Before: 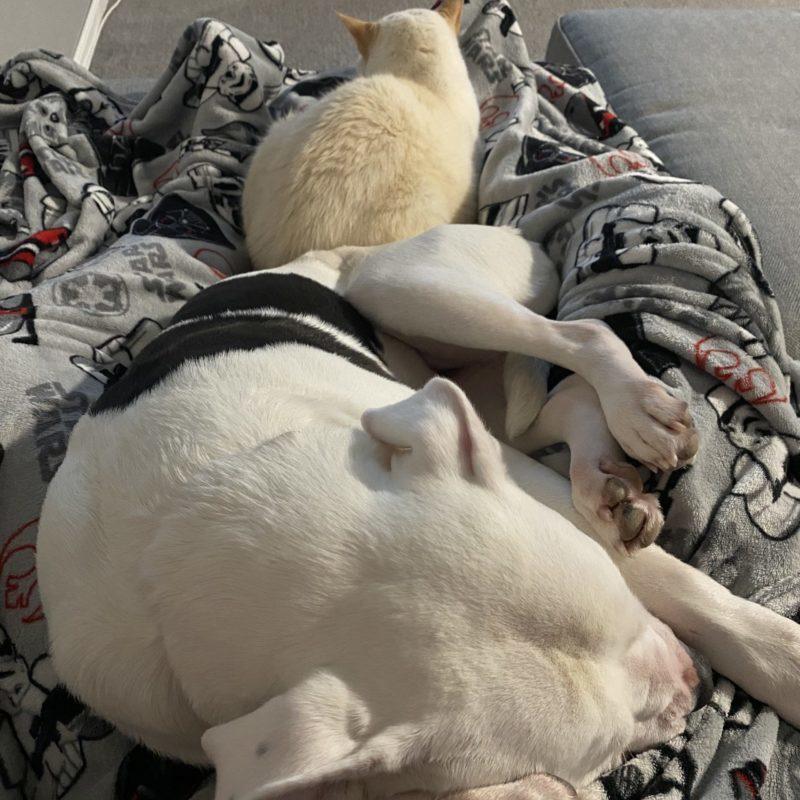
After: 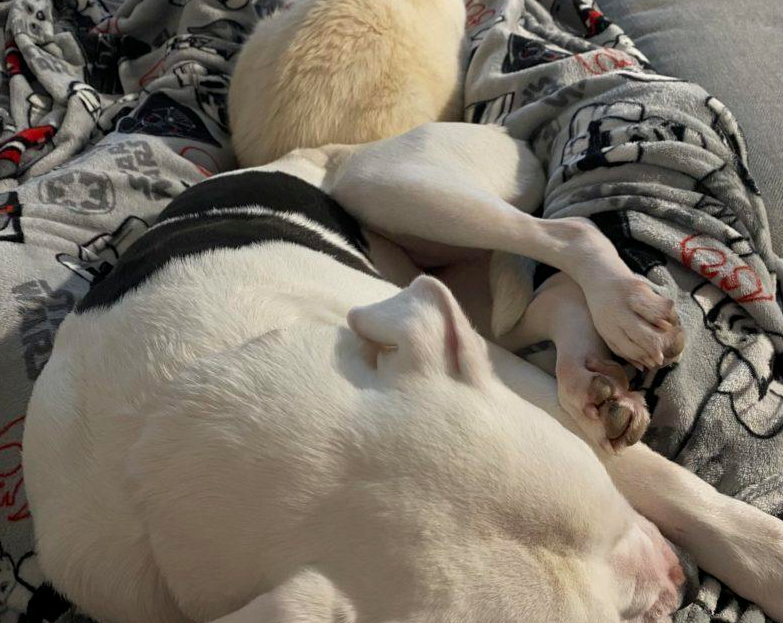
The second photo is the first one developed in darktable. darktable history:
exposure: black level correction 0.002, exposure -0.1 EV, compensate highlight preservation false
crop and rotate: left 1.814%, top 12.818%, right 0.25%, bottom 9.225%
